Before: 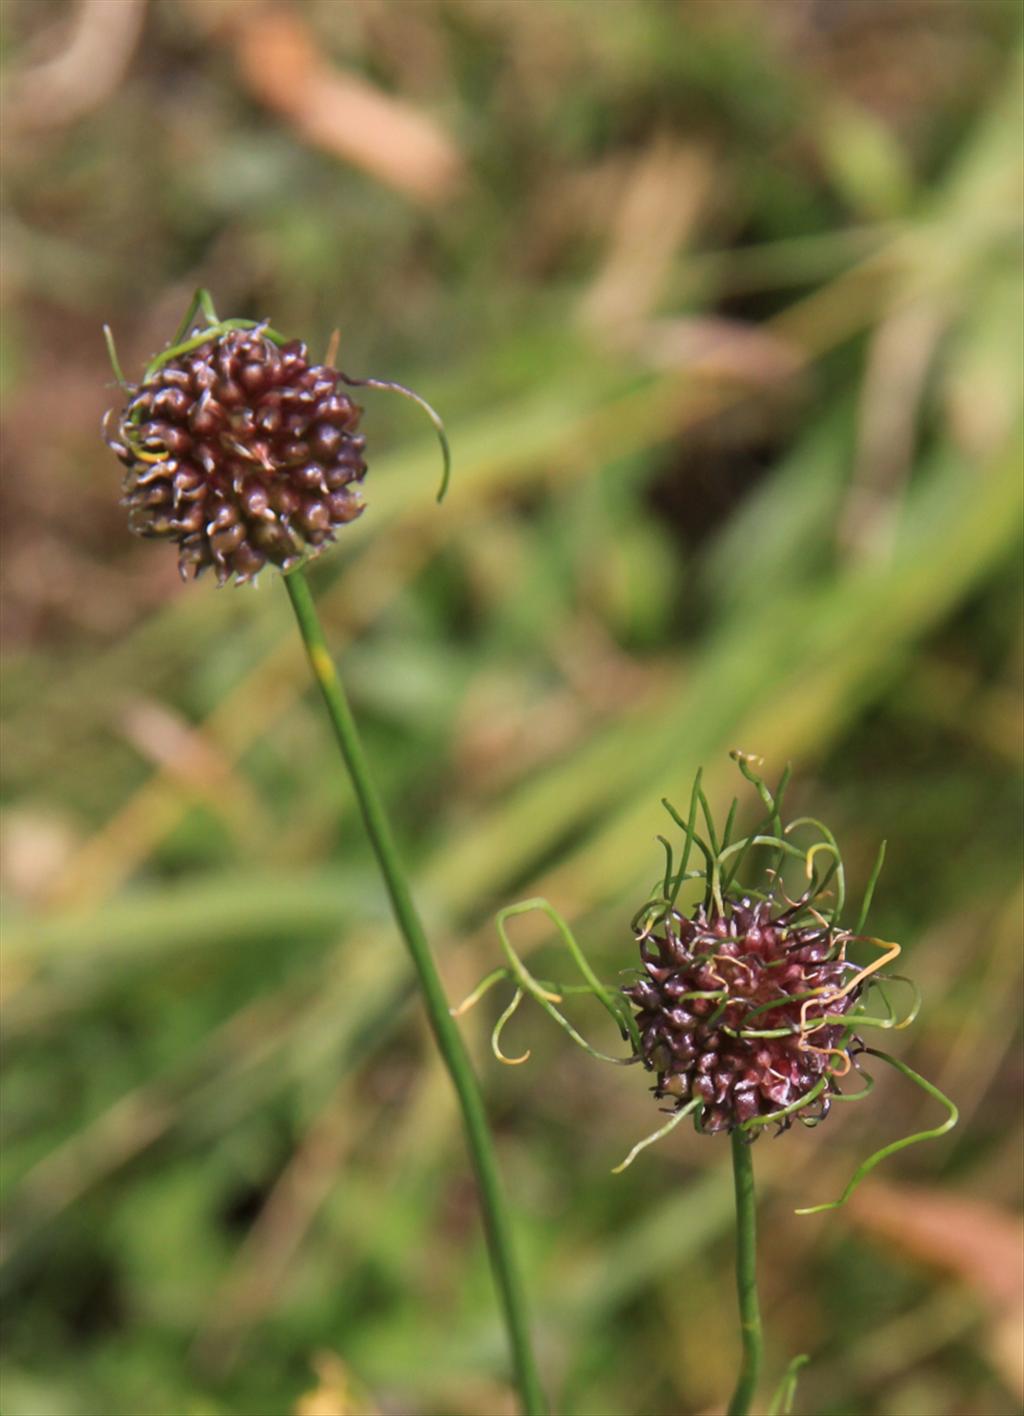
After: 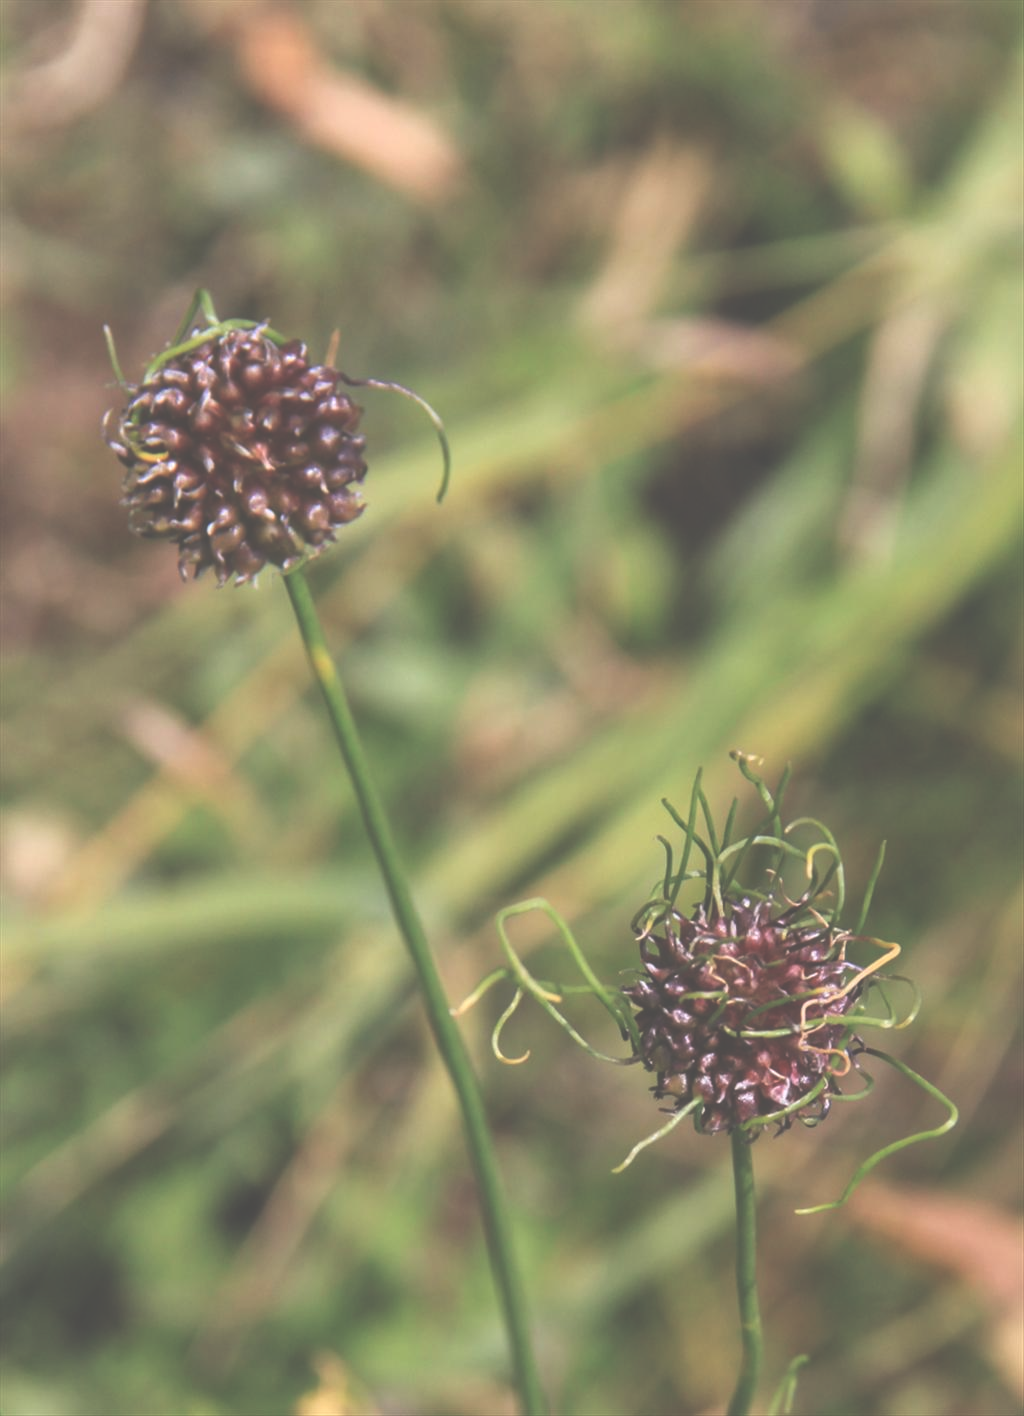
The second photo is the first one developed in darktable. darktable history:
contrast equalizer: octaves 7, y [[0.502, 0.505, 0.512, 0.529, 0.564, 0.588], [0.5 ×6], [0.502, 0.505, 0.512, 0.529, 0.564, 0.588], [0, 0.001, 0.001, 0.004, 0.008, 0.011], [0, 0.001, 0.001, 0.004, 0.008, 0.011]], mix -0.187
local contrast: on, module defaults
exposure: black level correction -0.087, compensate highlight preservation false
